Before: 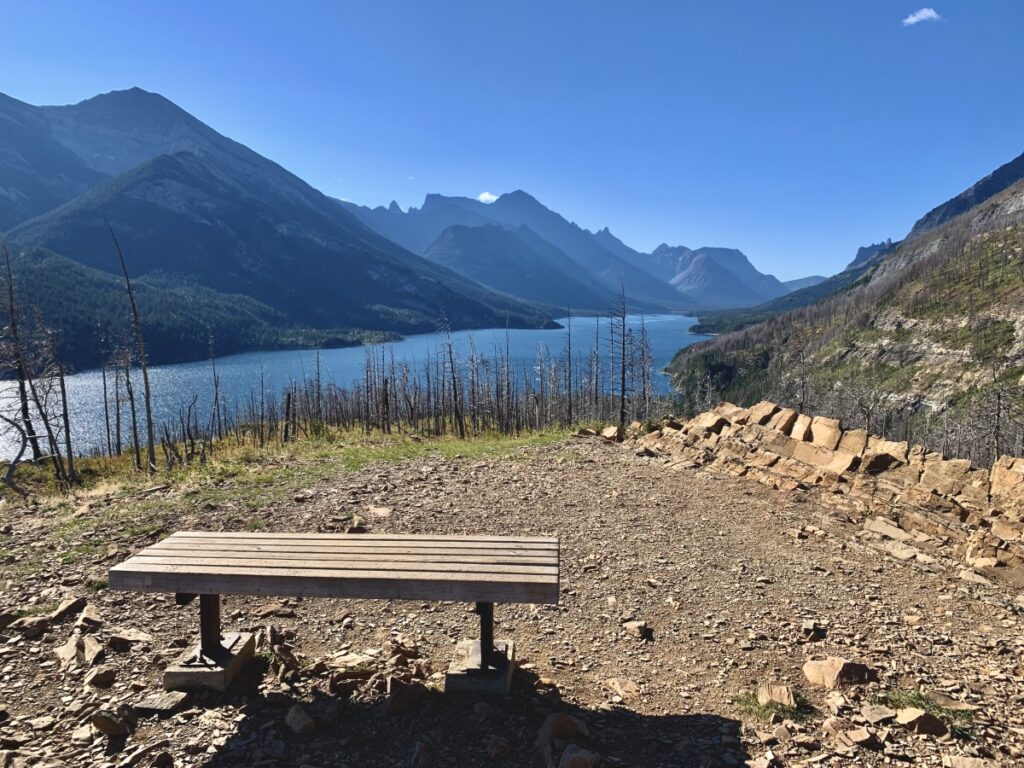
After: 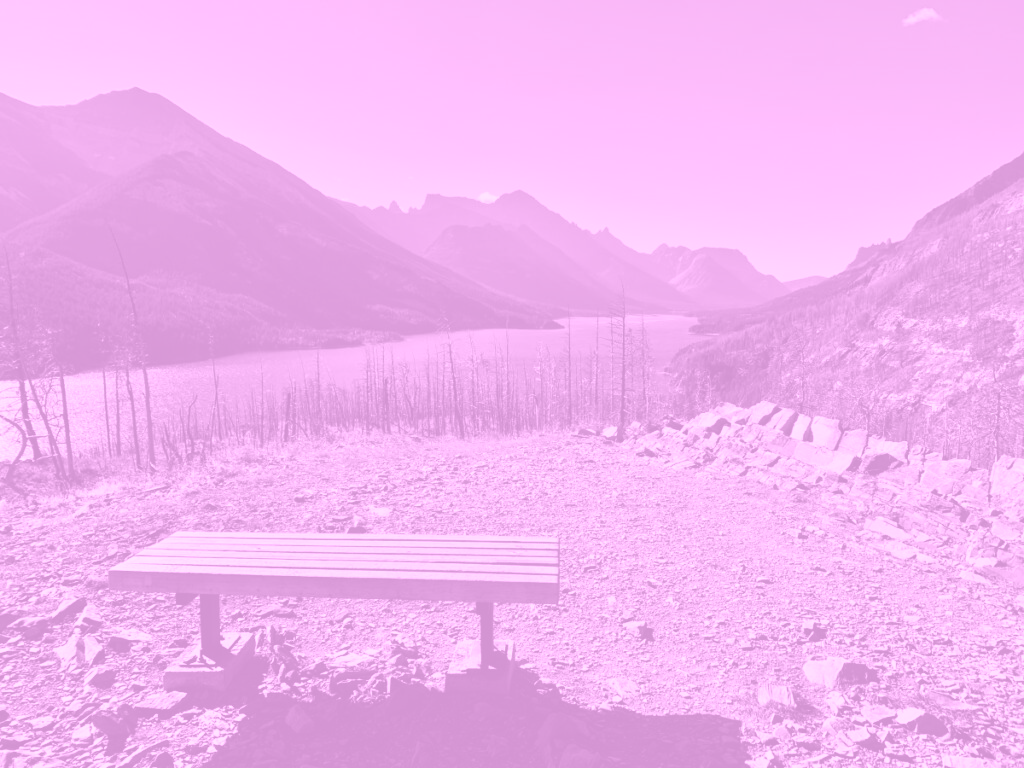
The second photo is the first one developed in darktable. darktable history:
colorize: hue 331.2°, saturation 75%, source mix 30.28%, lightness 70.52%, version 1
contrast brightness saturation: contrast 0.12, brightness -0.12, saturation 0.2
